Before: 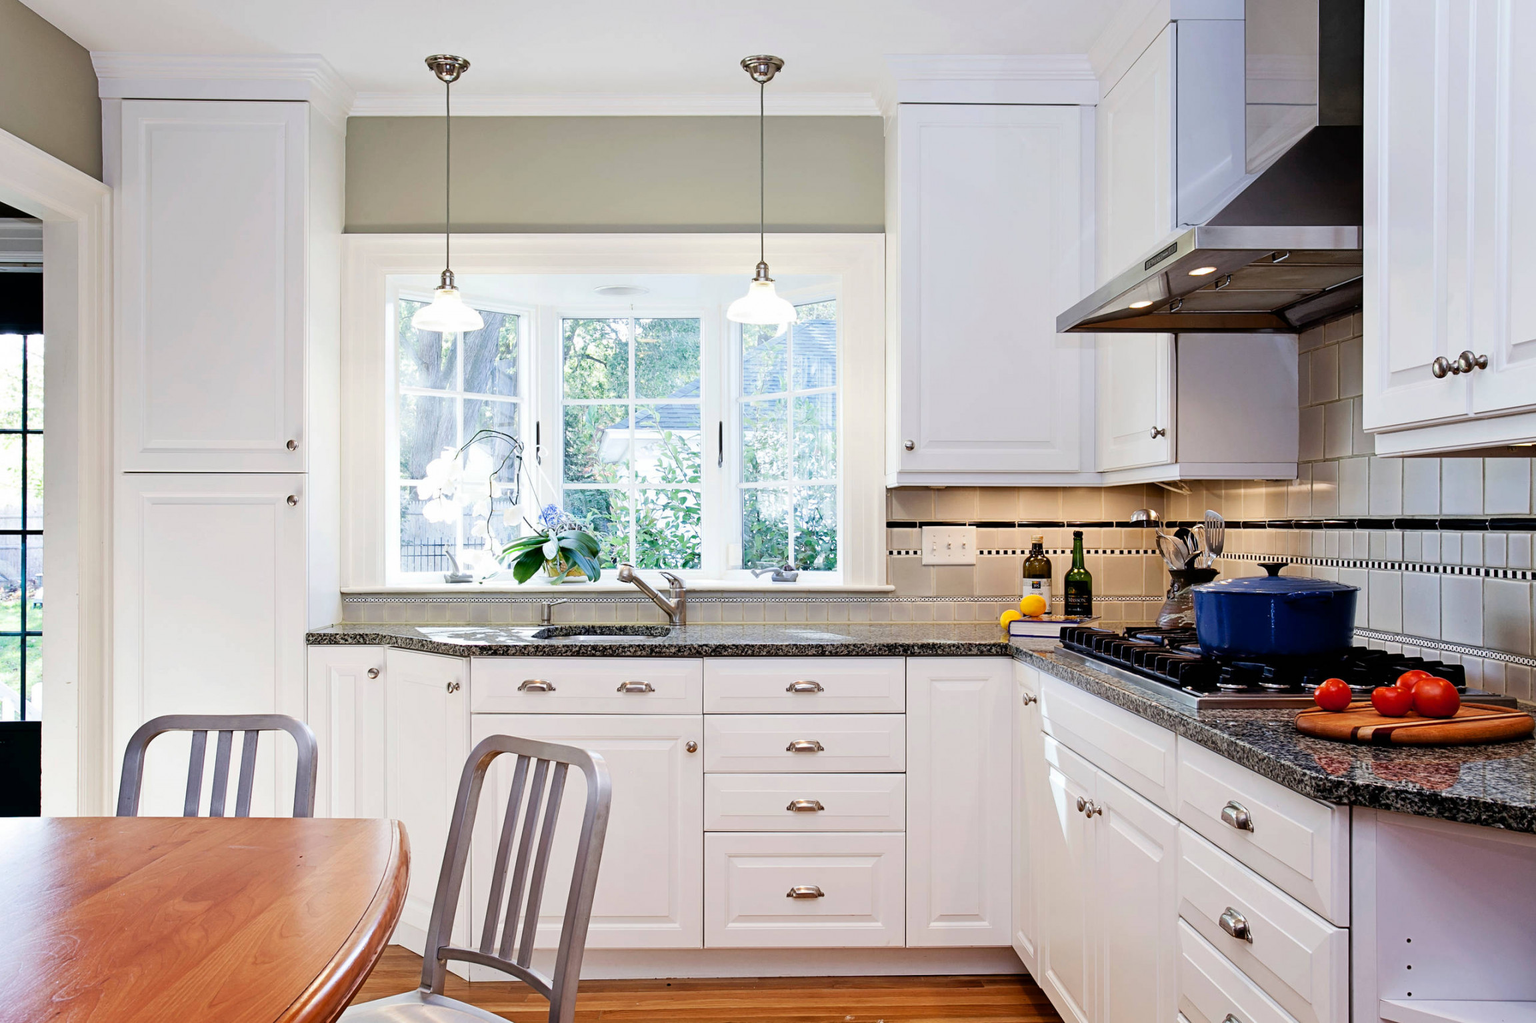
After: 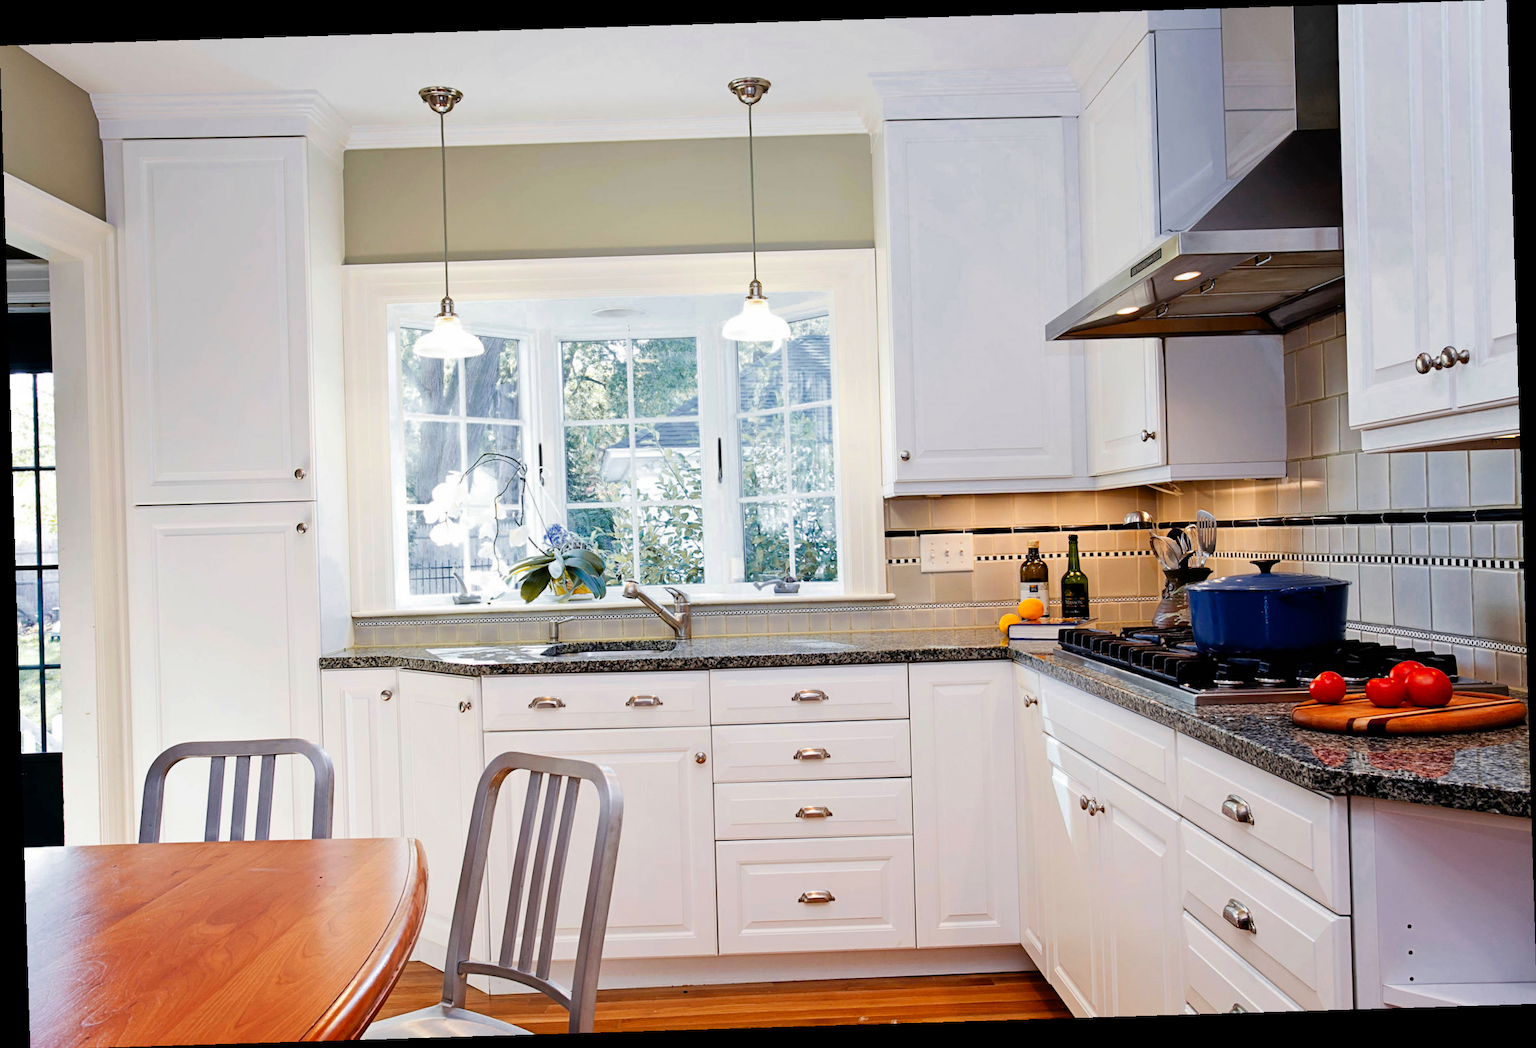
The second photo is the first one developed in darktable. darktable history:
color zones: curves: ch0 [(0, 0.499) (0.143, 0.5) (0.286, 0.5) (0.429, 0.476) (0.571, 0.284) (0.714, 0.243) (0.857, 0.449) (1, 0.499)]; ch1 [(0, 0.532) (0.143, 0.645) (0.286, 0.696) (0.429, 0.211) (0.571, 0.504) (0.714, 0.493) (0.857, 0.495) (1, 0.532)]; ch2 [(0, 0.5) (0.143, 0.5) (0.286, 0.427) (0.429, 0.324) (0.571, 0.5) (0.714, 0.5) (0.857, 0.5) (1, 0.5)]
rotate and perspective: rotation -1.75°, automatic cropping off
